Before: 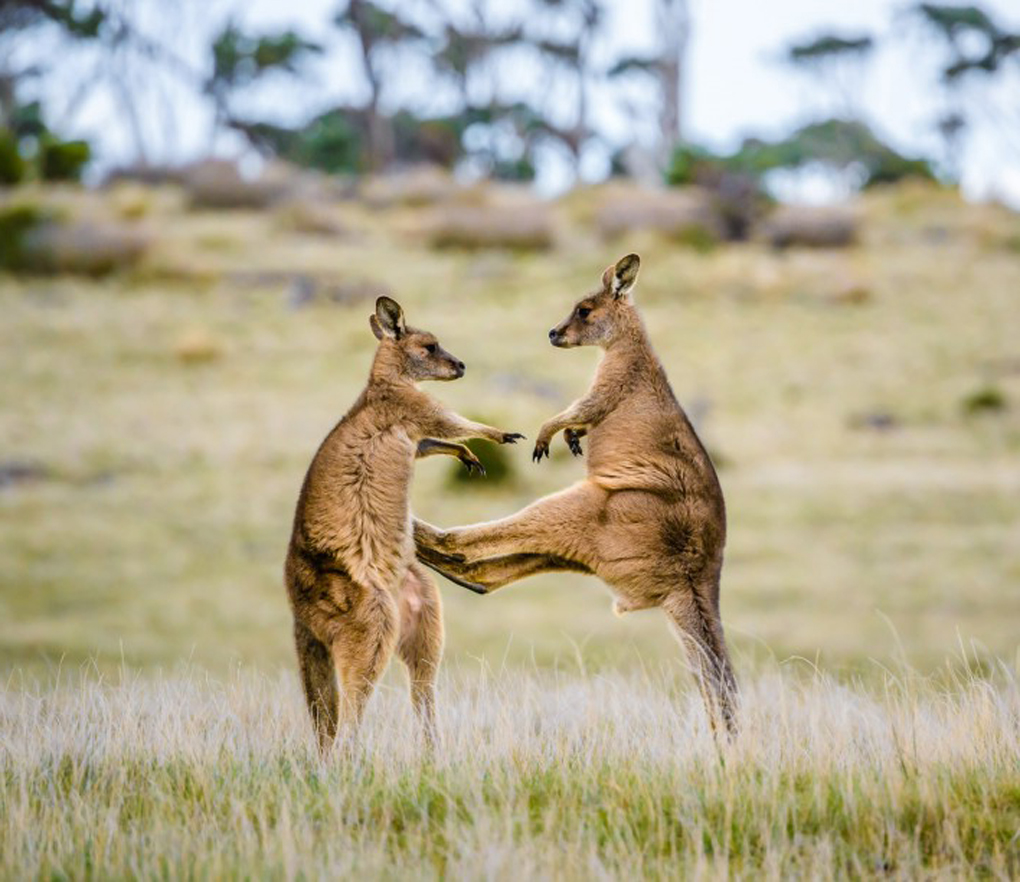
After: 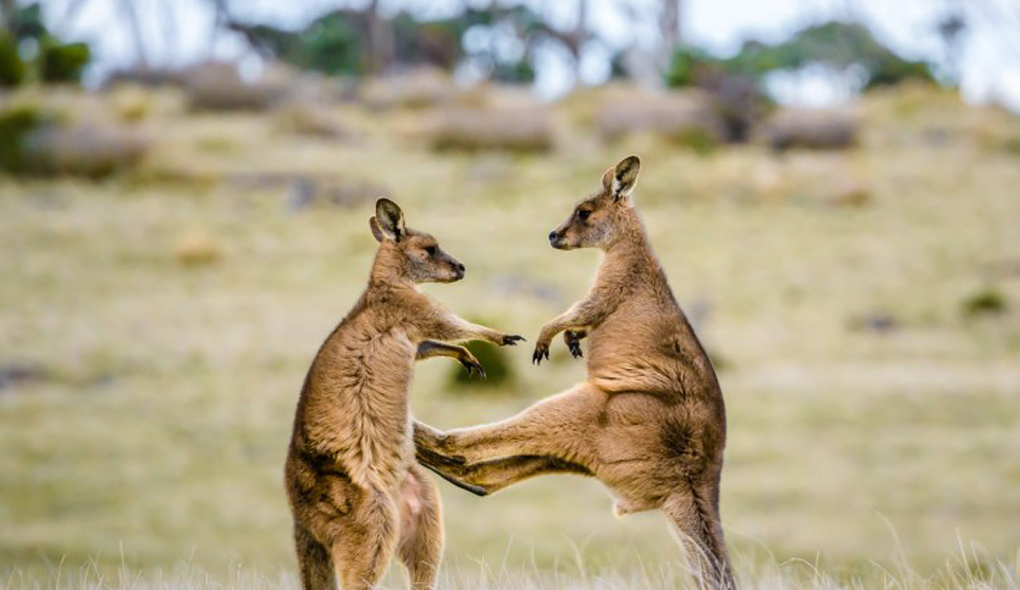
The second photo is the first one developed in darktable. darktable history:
crop: top 11.181%, bottom 21.85%
